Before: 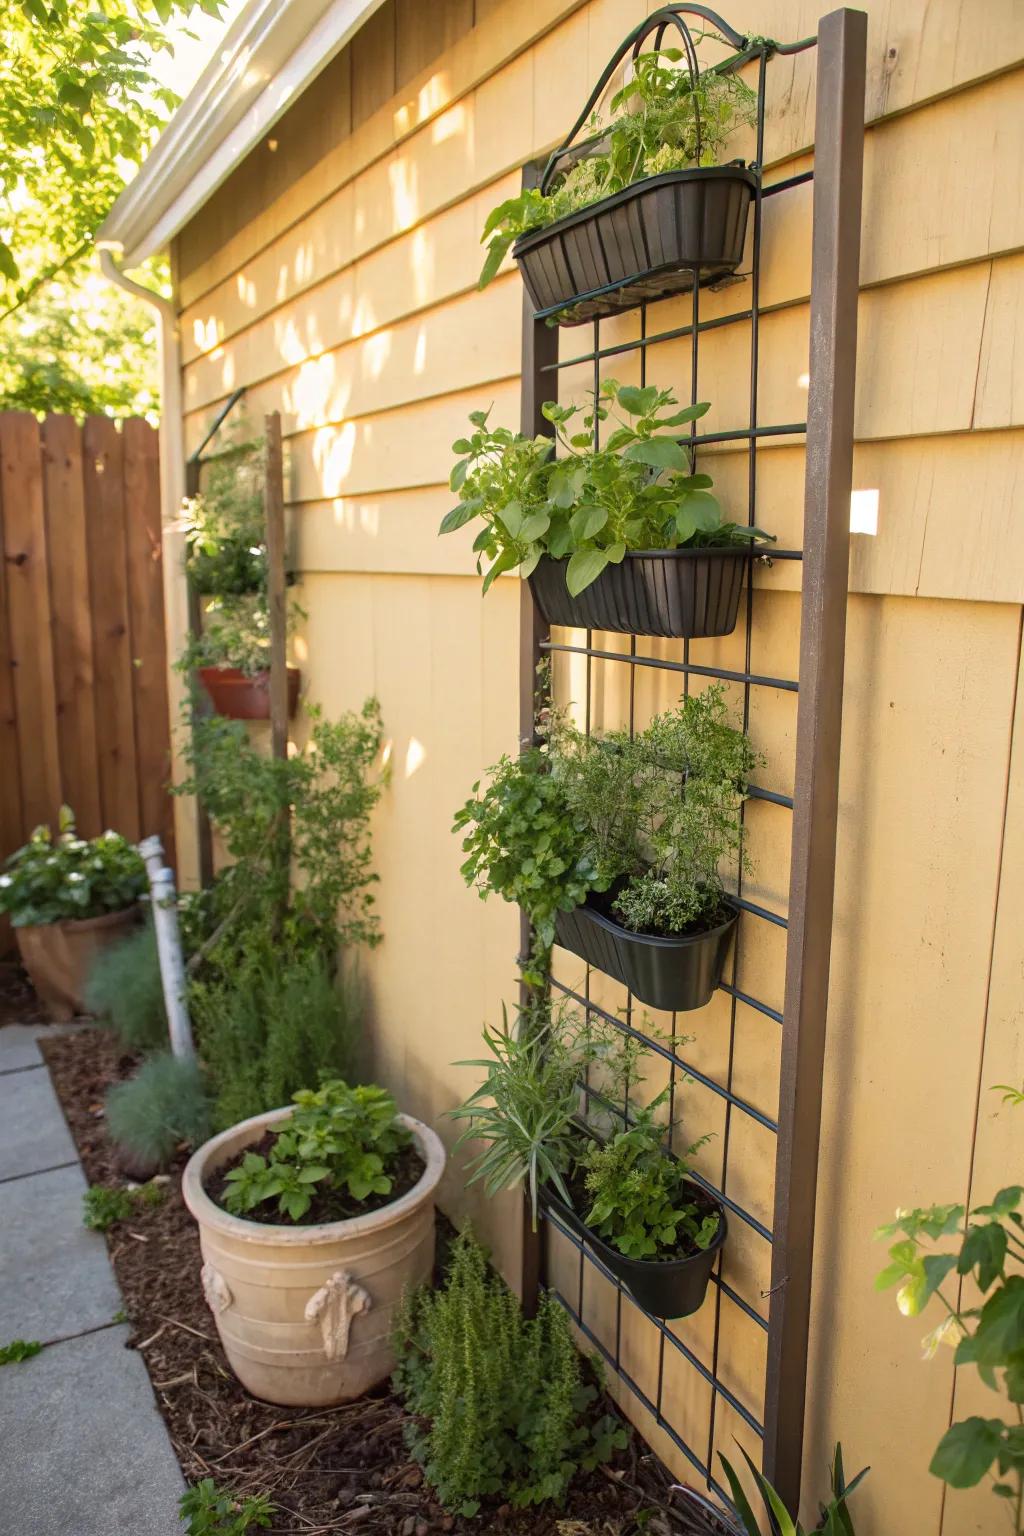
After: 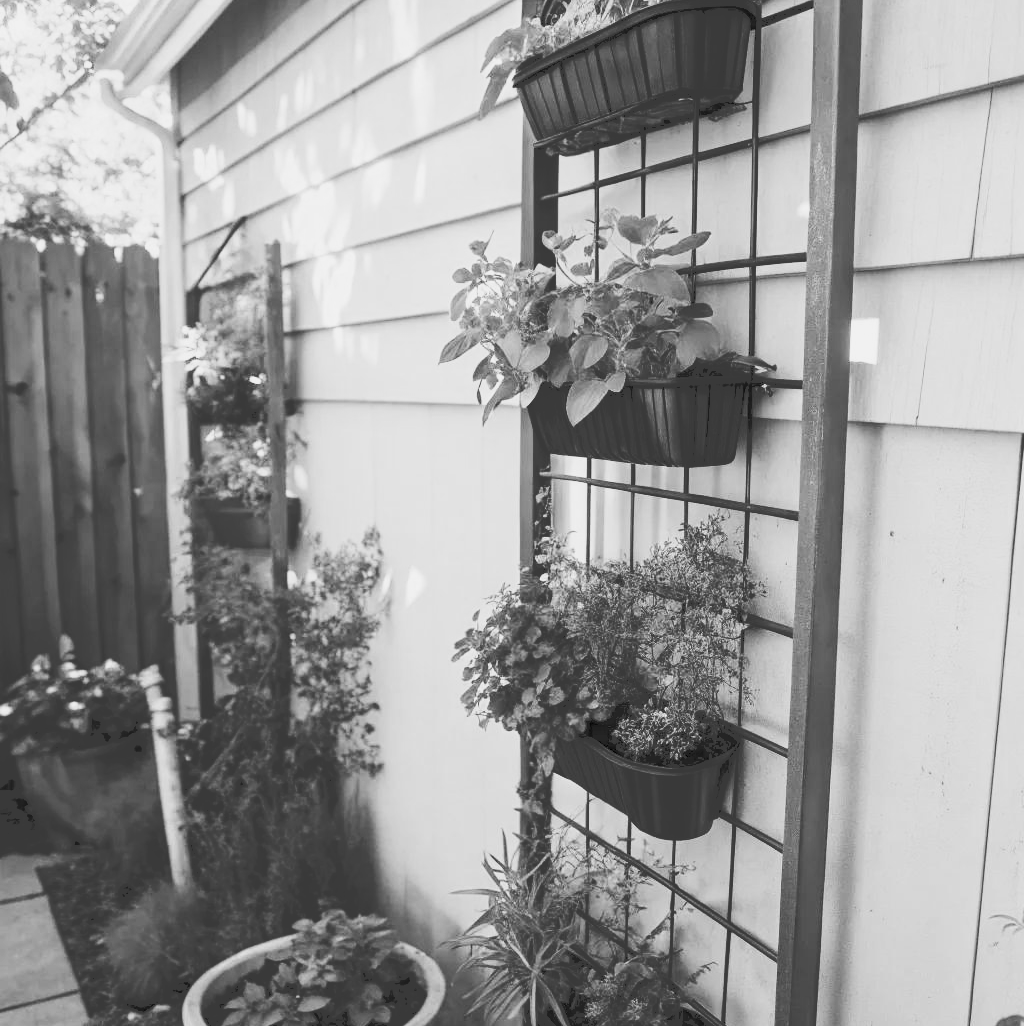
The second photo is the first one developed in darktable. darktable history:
tone curve: curves: ch0 [(0, 0) (0.003, 0.24) (0.011, 0.24) (0.025, 0.24) (0.044, 0.244) (0.069, 0.244) (0.1, 0.252) (0.136, 0.264) (0.177, 0.274) (0.224, 0.284) (0.277, 0.313) (0.335, 0.361) (0.399, 0.415) (0.468, 0.498) (0.543, 0.595) (0.623, 0.695) (0.709, 0.793) (0.801, 0.883) (0.898, 0.942) (1, 1)], color space Lab, linked channels, preserve colors none
crop: top 11.159%, bottom 21.983%
filmic rgb: black relative exposure -5.05 EV, white relative exposure 3.51 EV, hardness 3.18, contrast 1.299, highlights saturation mix -49.94%, add noise in highlights 0.001, preserve chrominance max RGB, color science v3 (2019), use custom middle-gray values true, contrast in highlights soft
